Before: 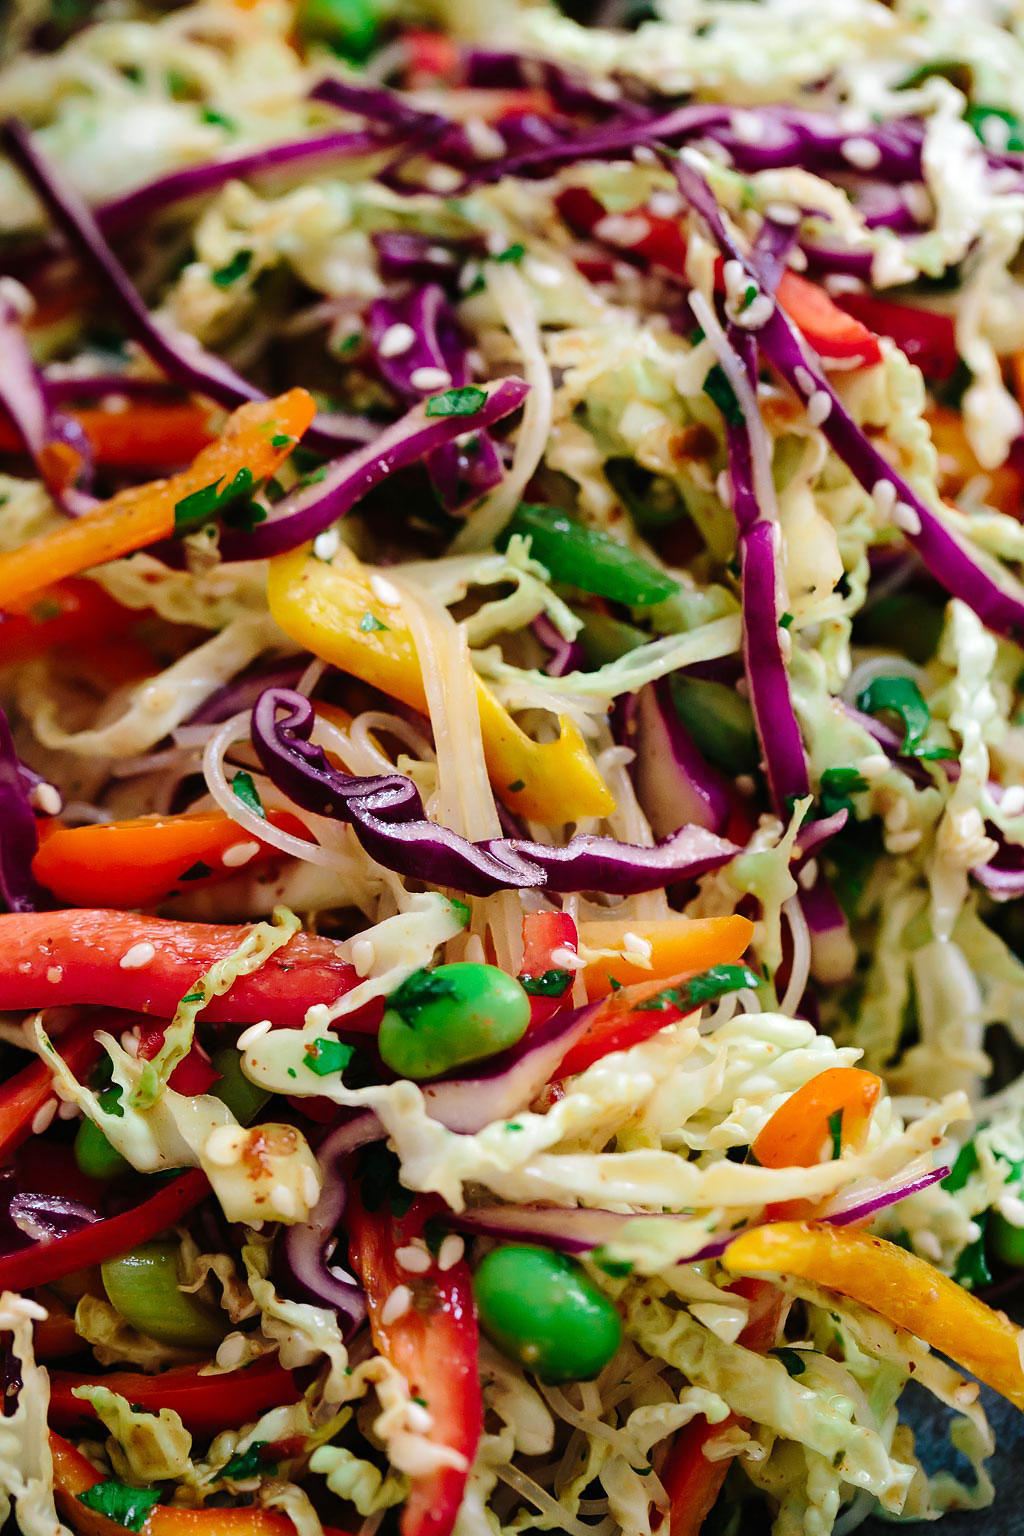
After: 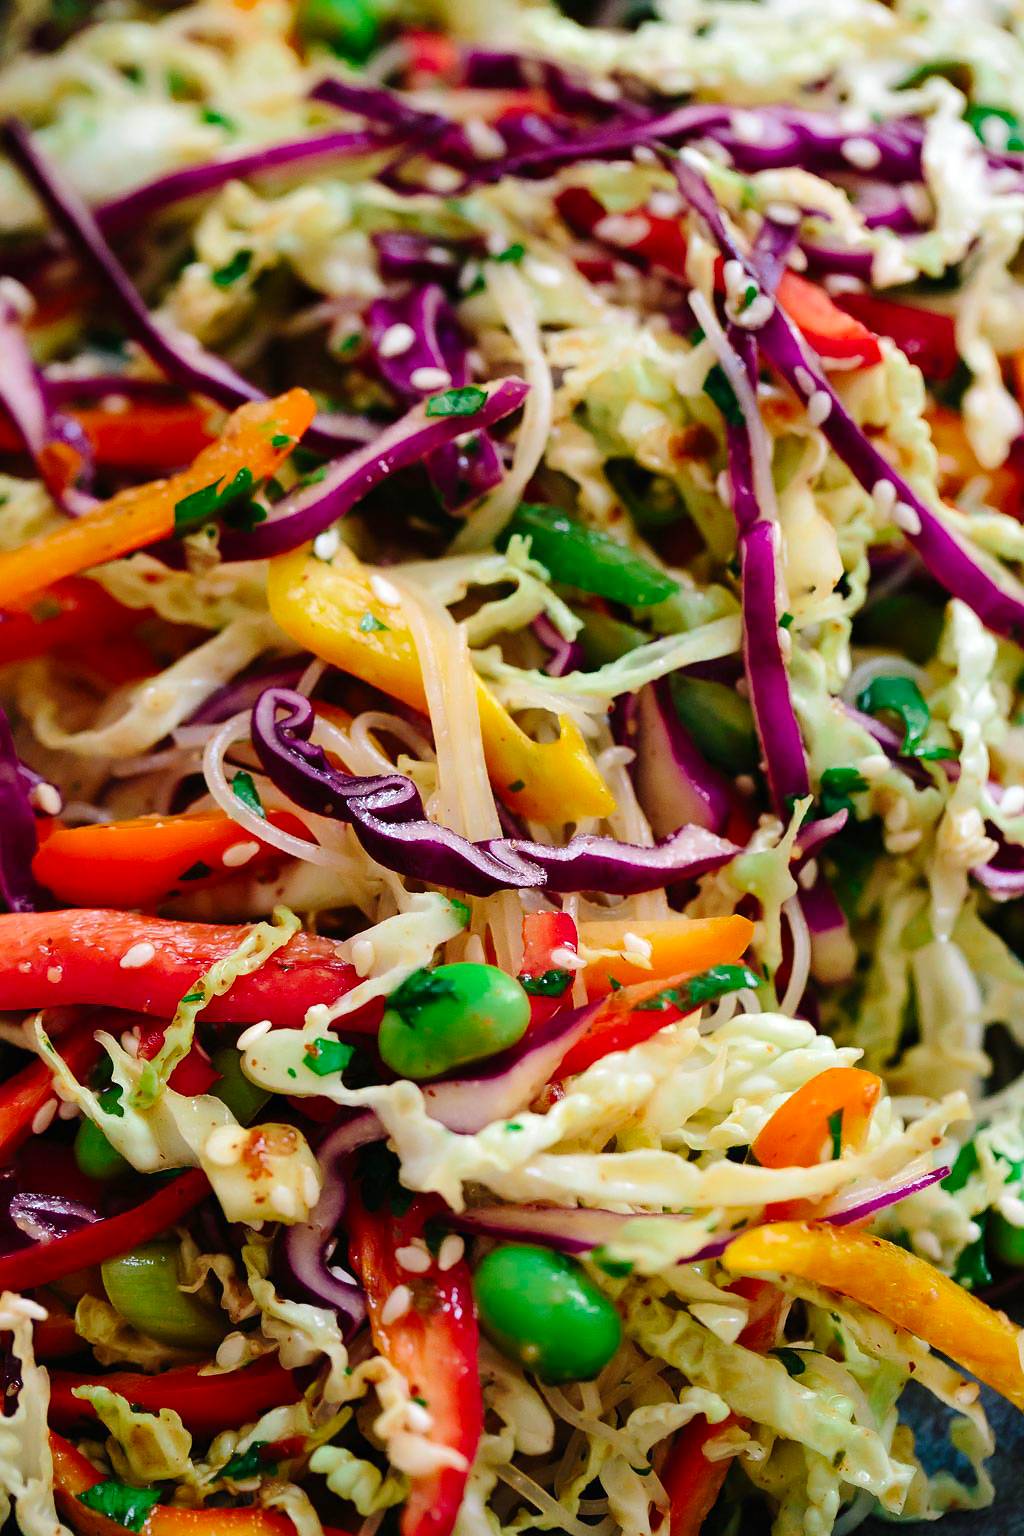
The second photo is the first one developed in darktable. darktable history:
tone equalizer: on, module defaults
contrast brightness saturation: saturation 0.13
shadows and highlights: radius 334.93, shadows 63.48, highlights 6.06, compress 87.7%, highlights color adjustment 39.73%, soften with gaussian
